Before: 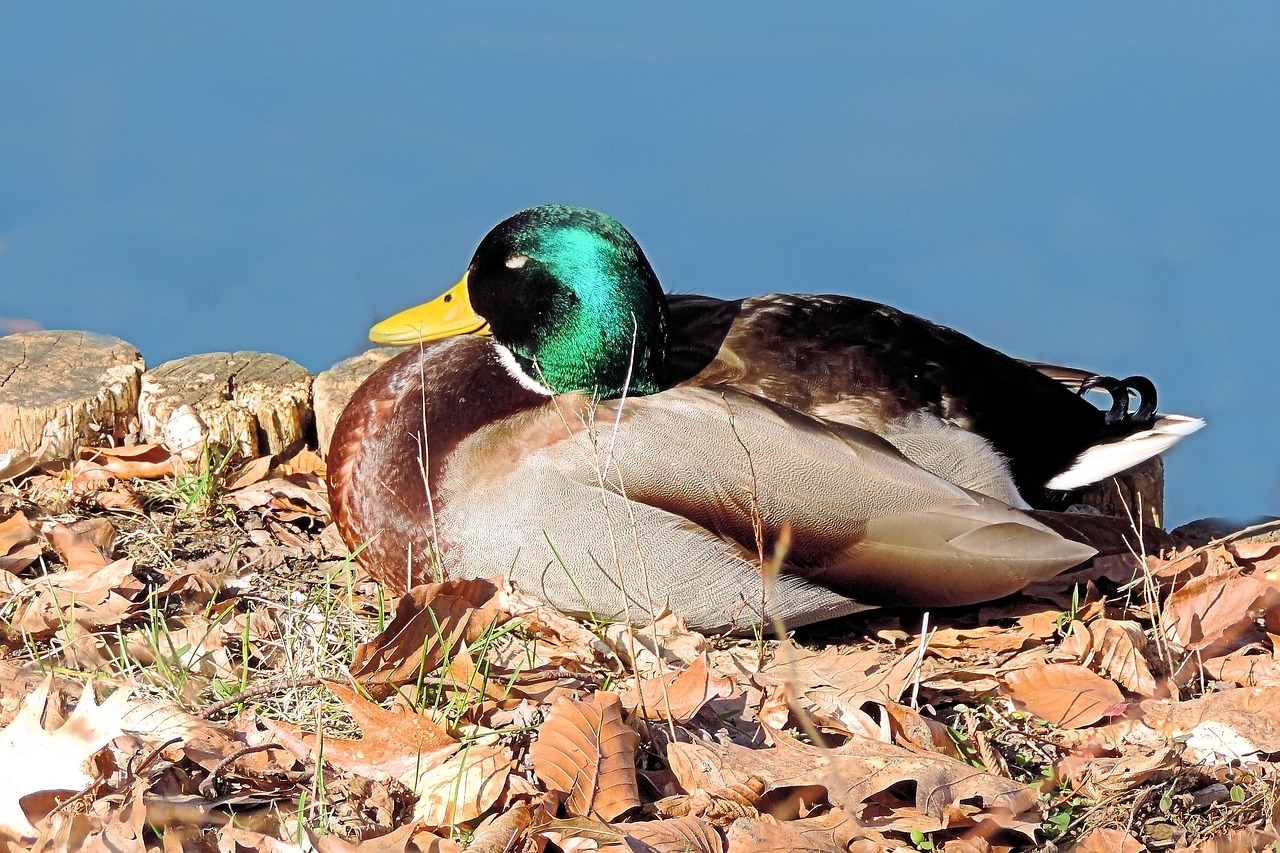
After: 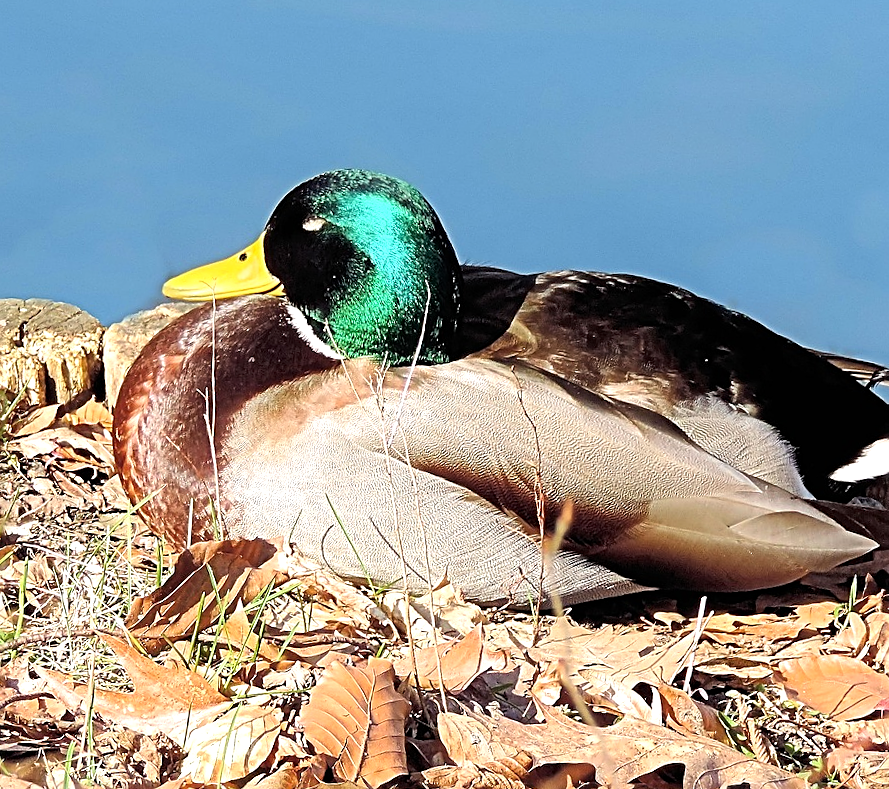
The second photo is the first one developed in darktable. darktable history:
tone equalizer: -8 EV -0.403 EV, -7 EV -0.378 EV, -6 EV -0.311 EV, -5 EV -0.19 EV, -3 EV 0.196 EV, -2 EV 0.319 EV, -1 EV 0.395 EV, +0 EV 0.437 EV, mask exposure compensation -0.498 EV
sharpen: on, module defaults
crop and rotate: angle -3.1°, left 13.921%, top 0.041%, right 11.064%, bottom 0.054%
